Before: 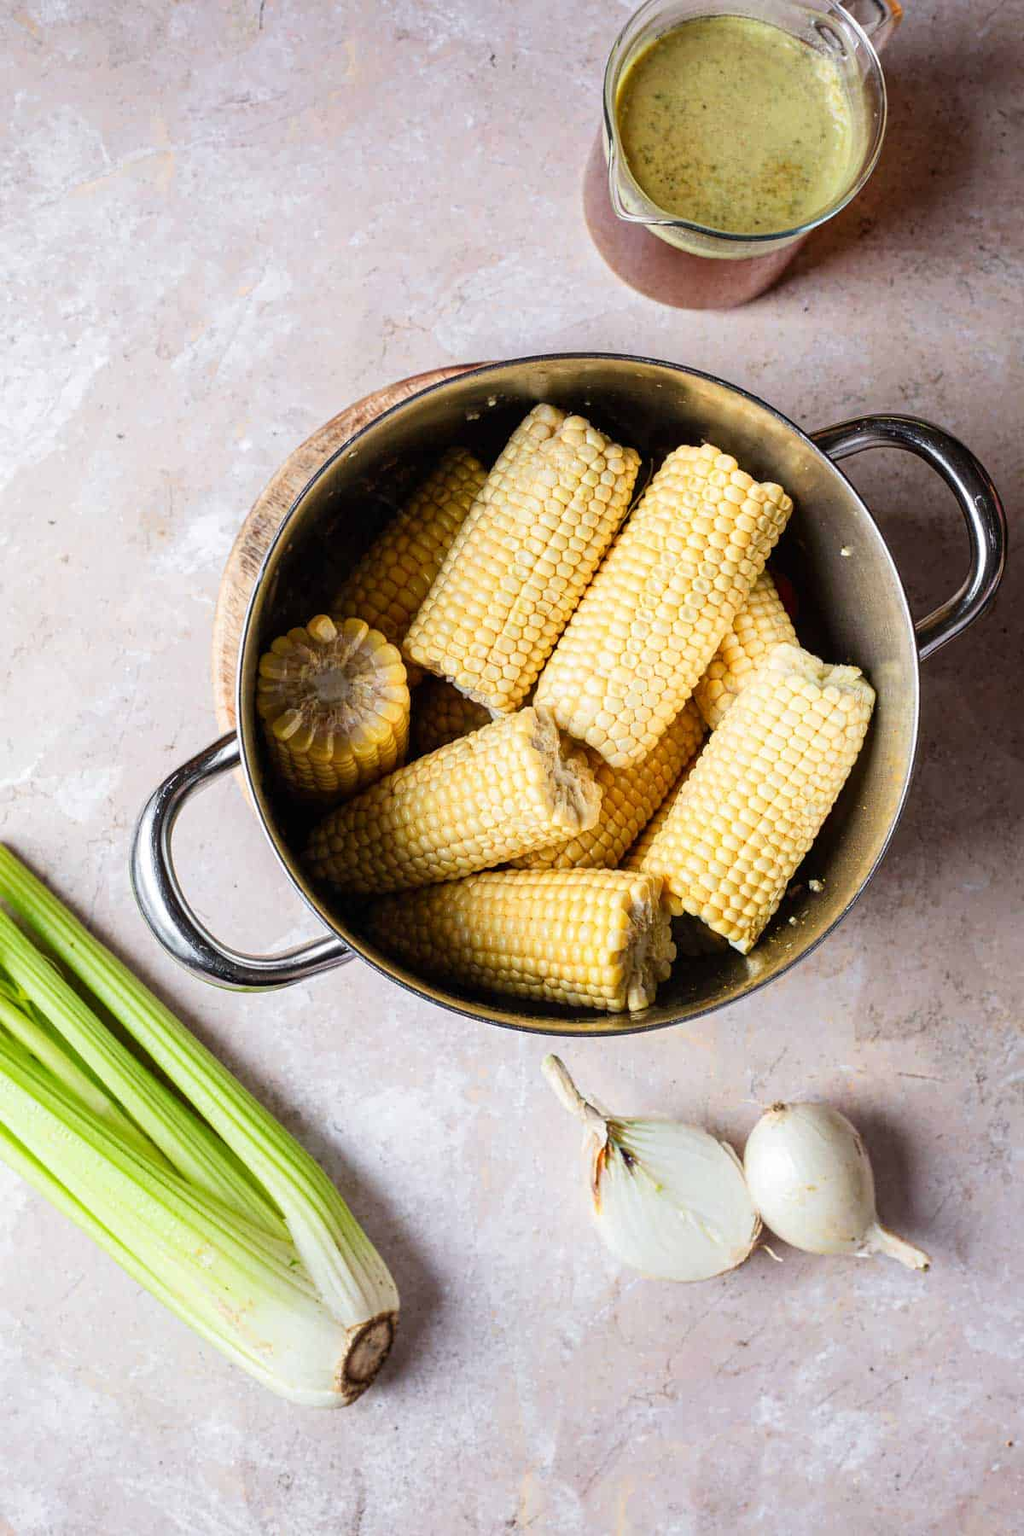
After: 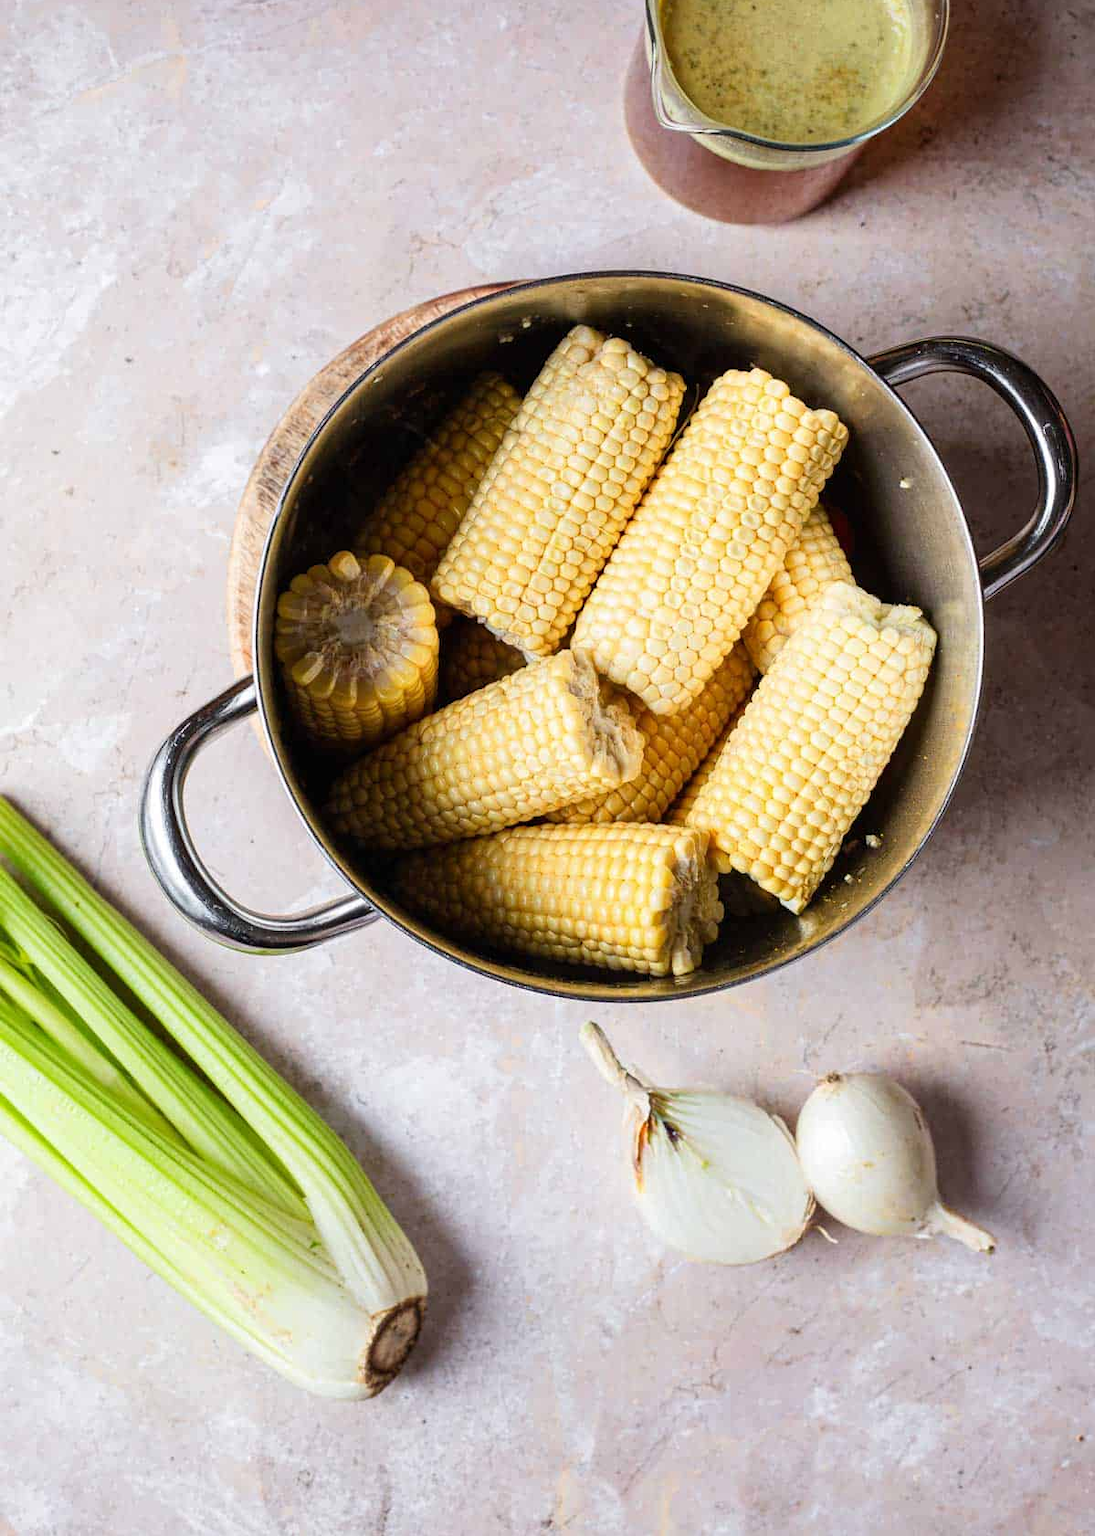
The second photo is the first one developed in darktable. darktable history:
crop and rotate: top 6.524%
